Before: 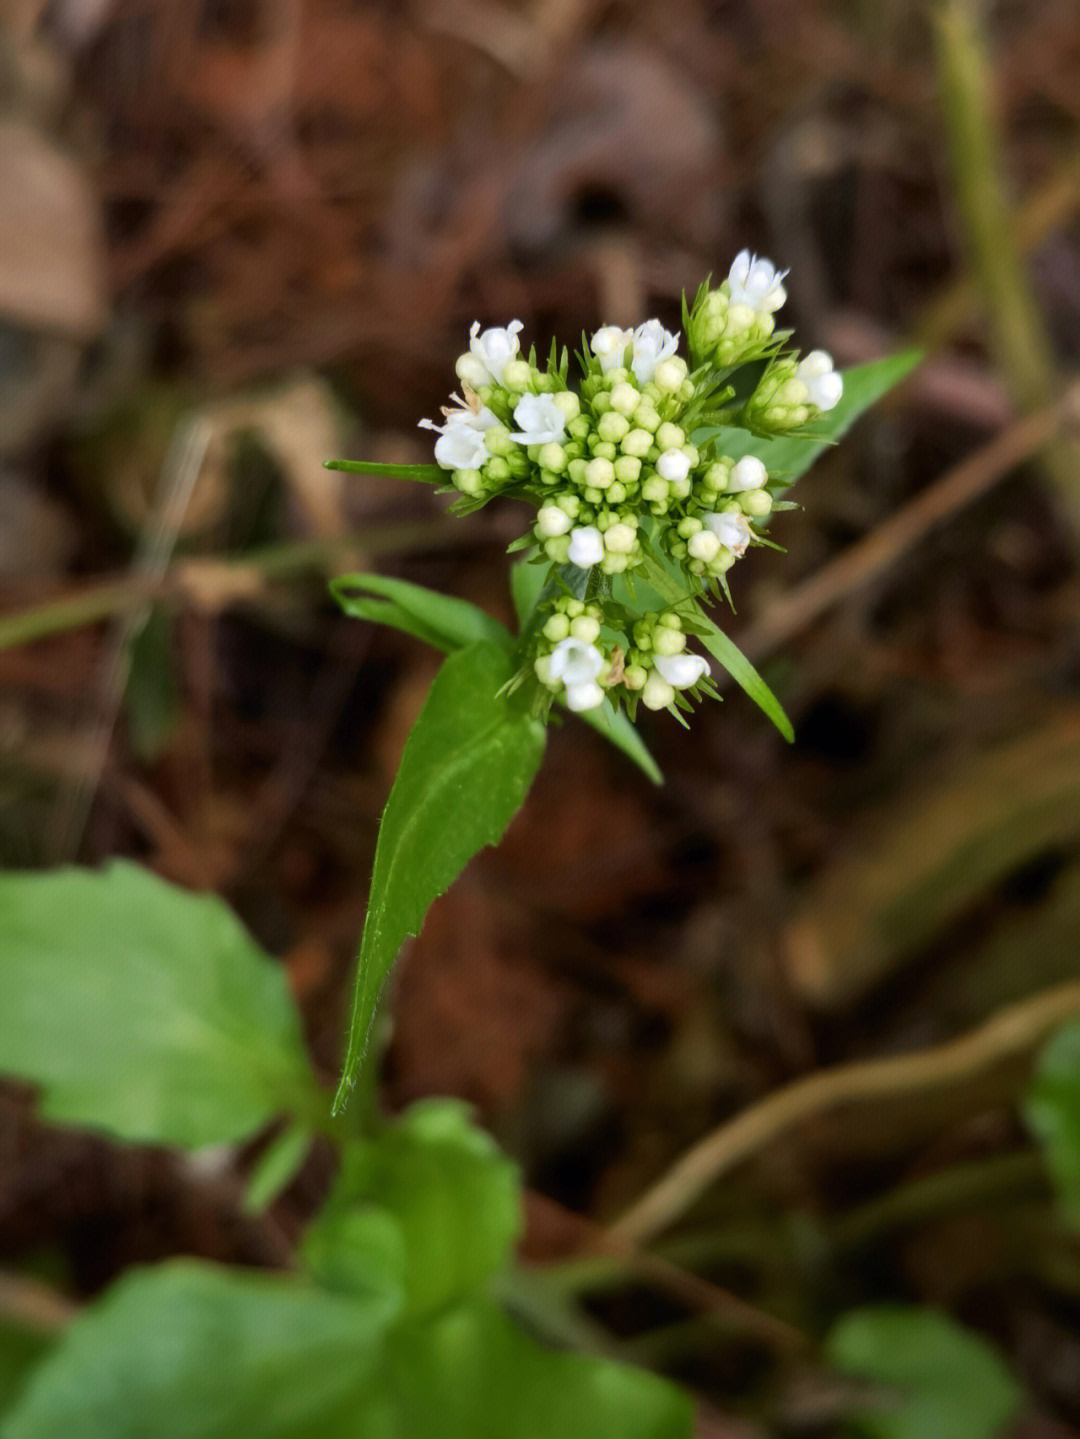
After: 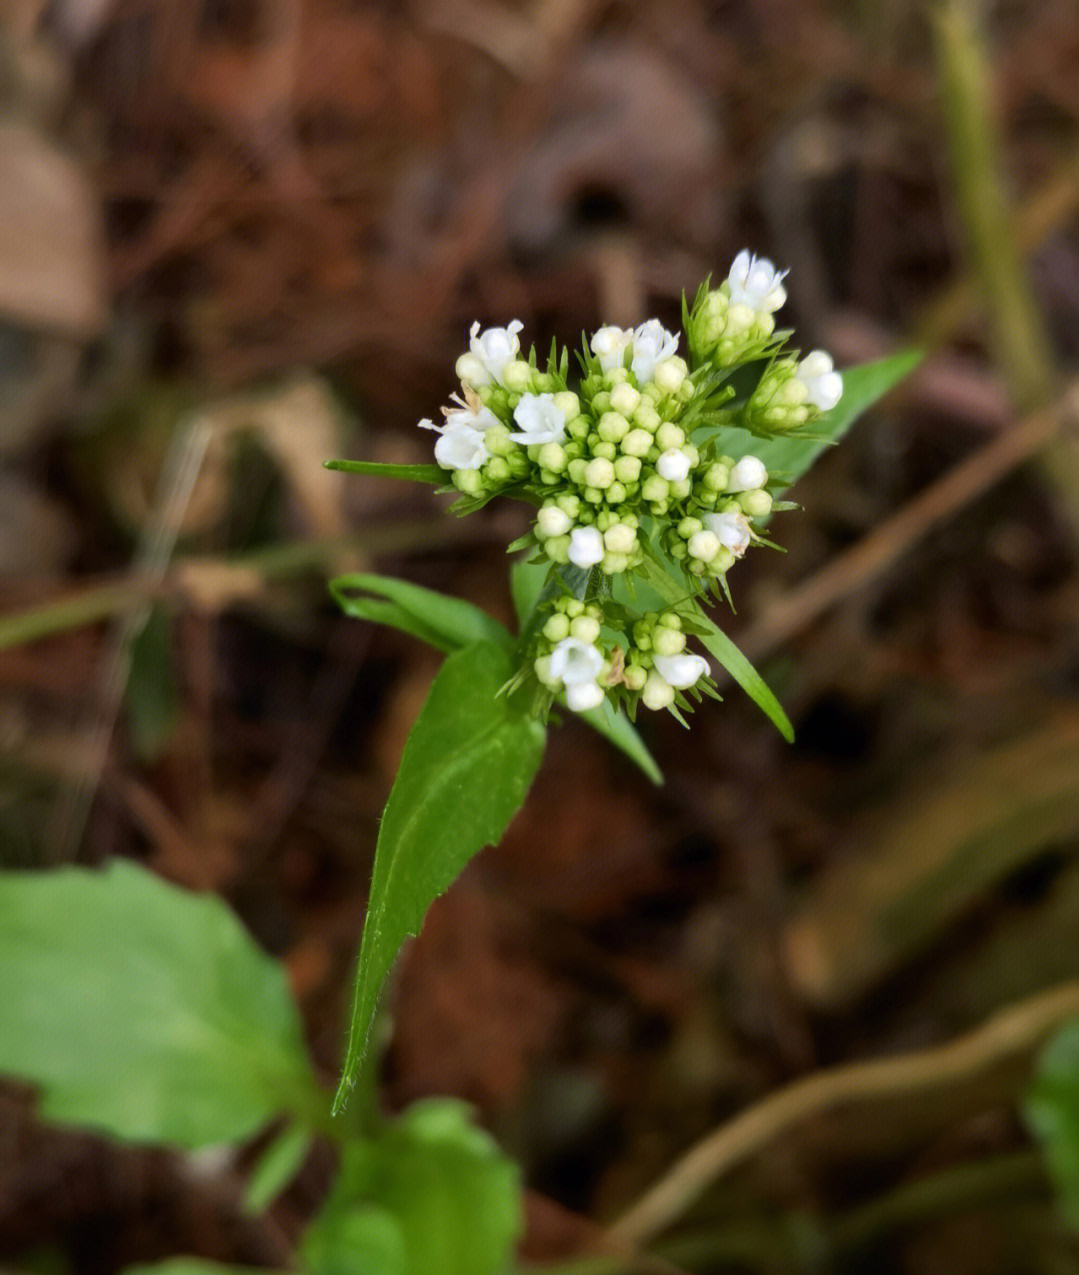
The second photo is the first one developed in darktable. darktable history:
crop and rotate: top 0%, bottom 11.394%
